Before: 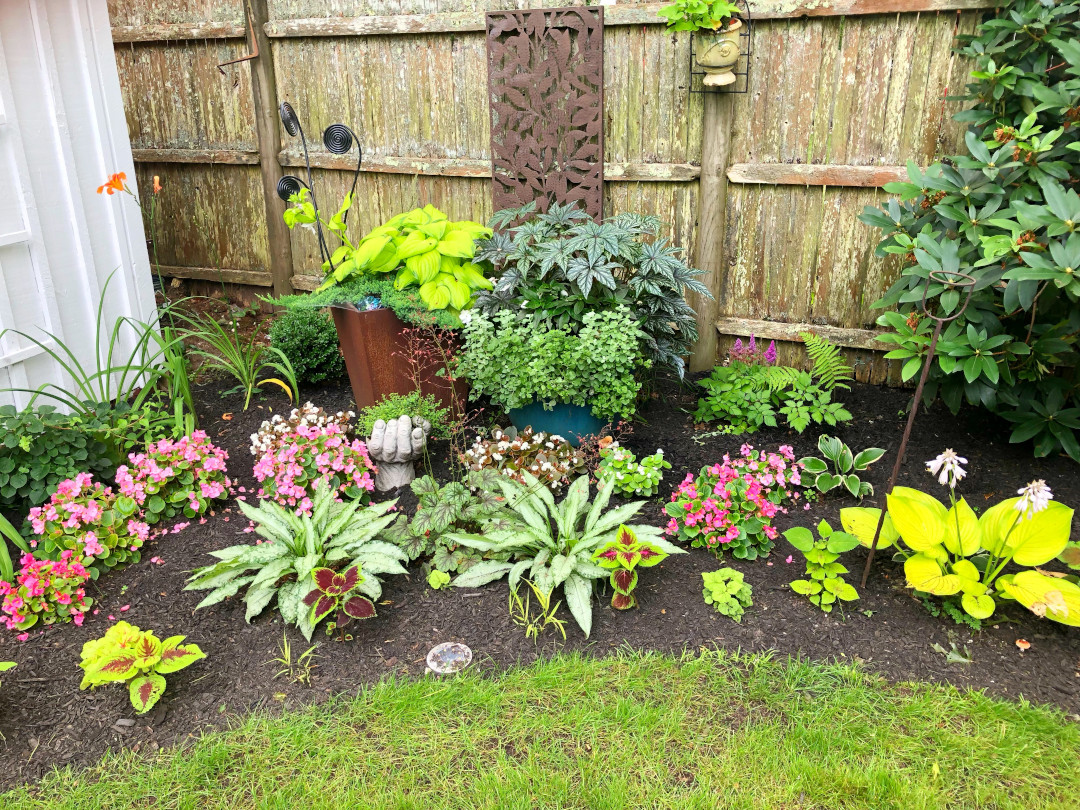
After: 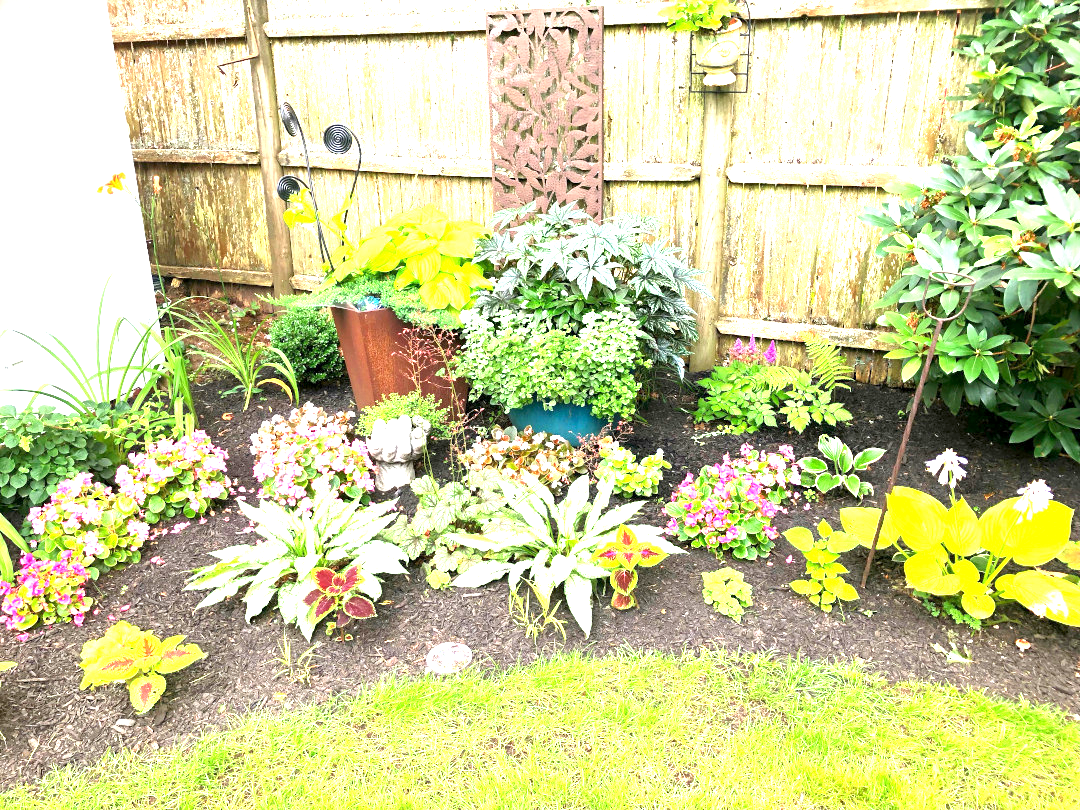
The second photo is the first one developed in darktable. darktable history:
exposure: black level correction 0.001, exposure 1.802 EV, compensate highlight preservation false
